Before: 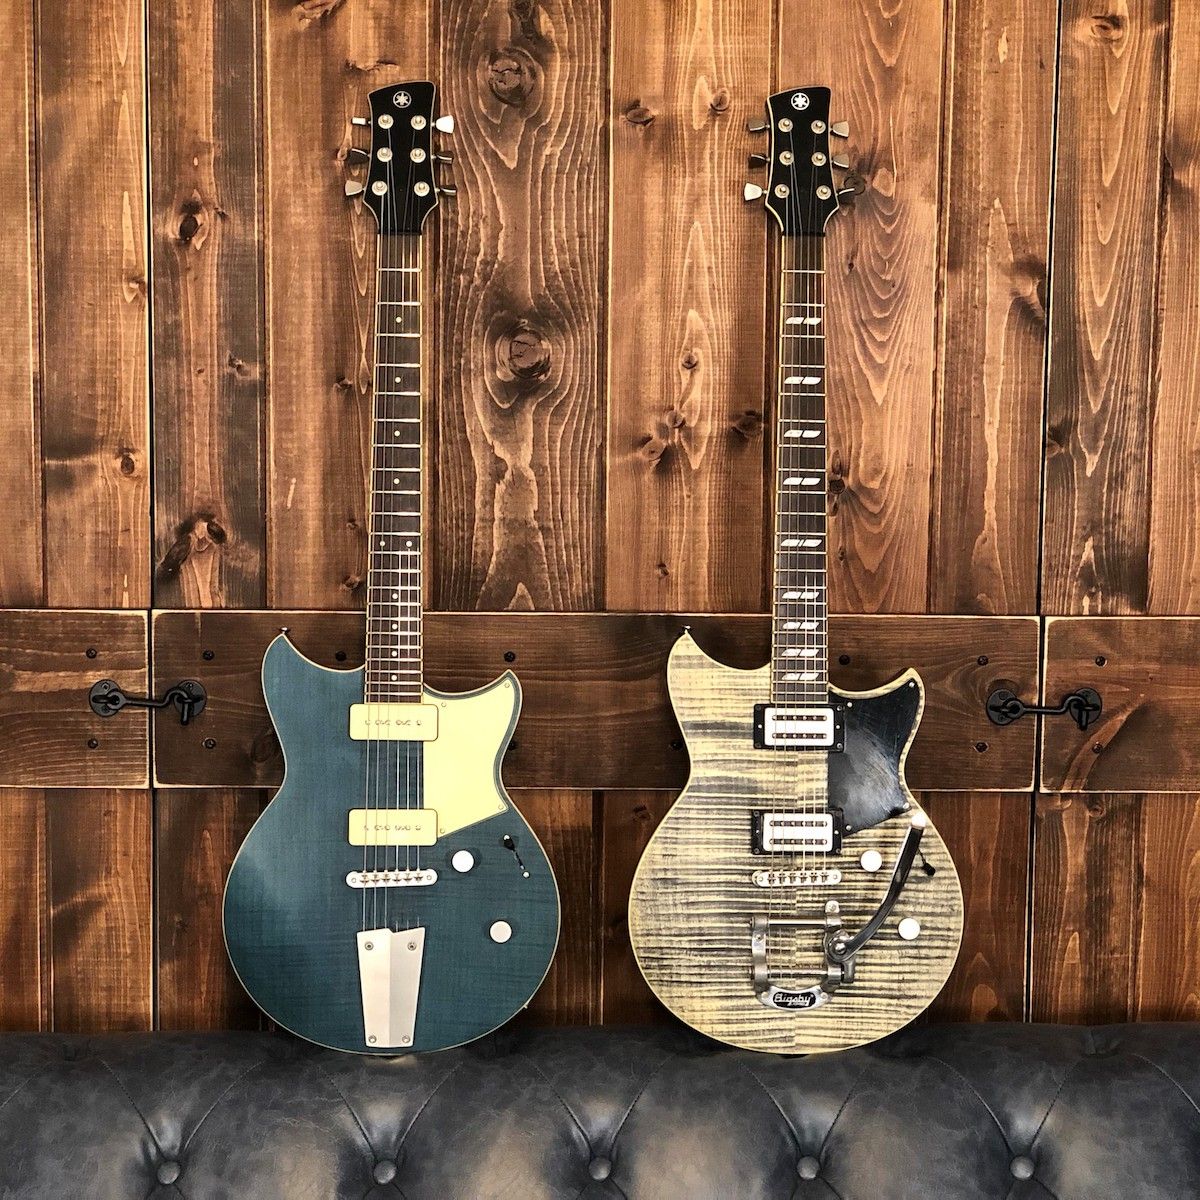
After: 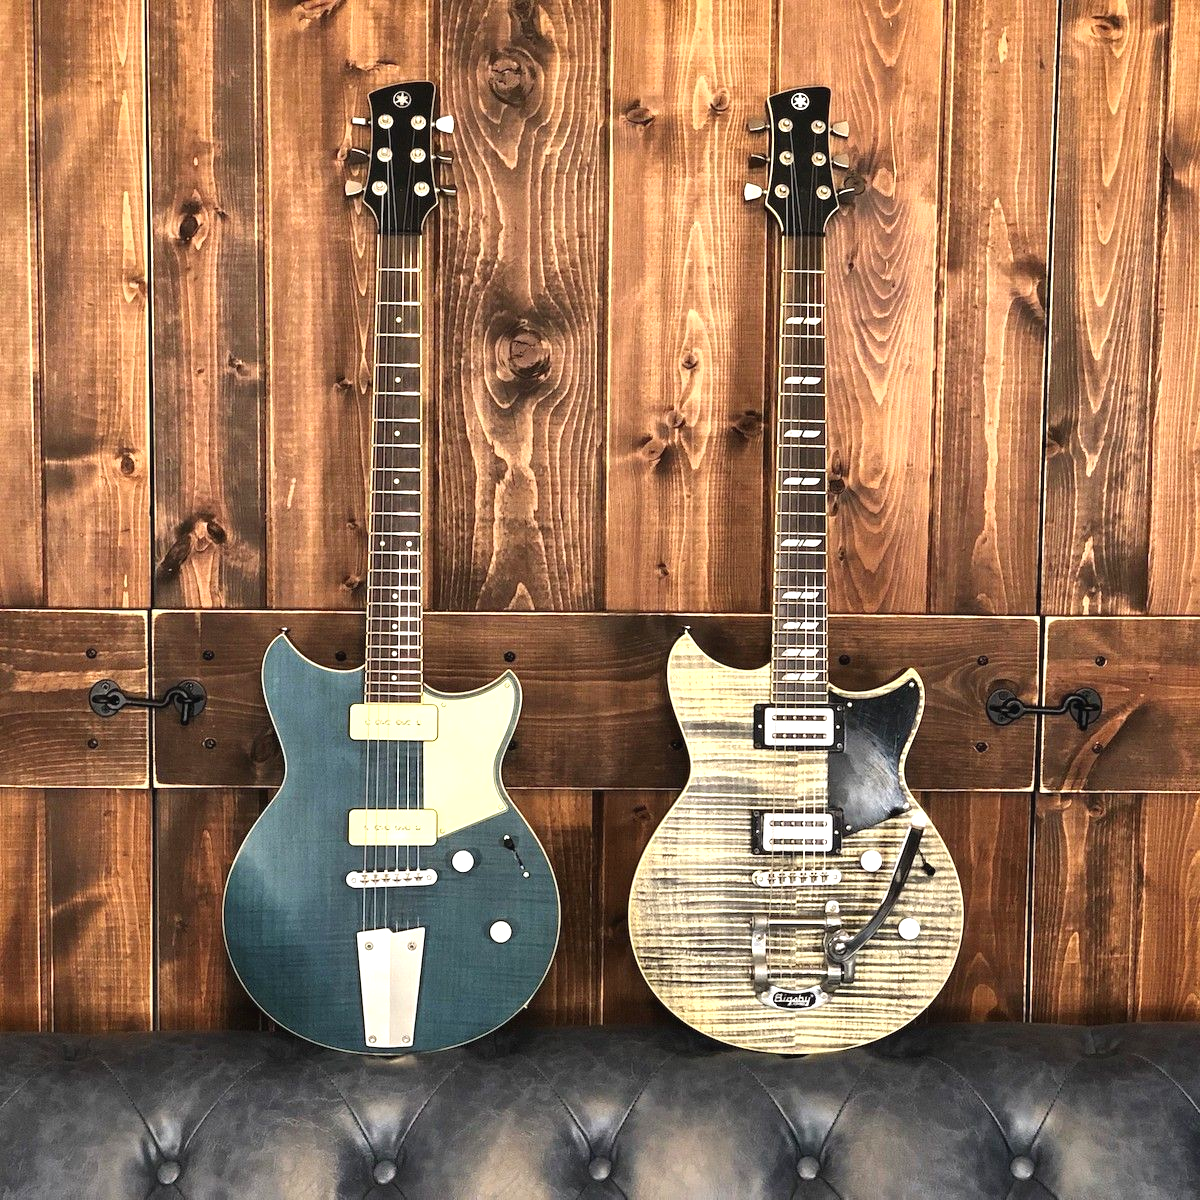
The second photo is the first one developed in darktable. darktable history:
exposure: black level correction -0.002, exposure 0.529 EV, compensate highlight preservation false
